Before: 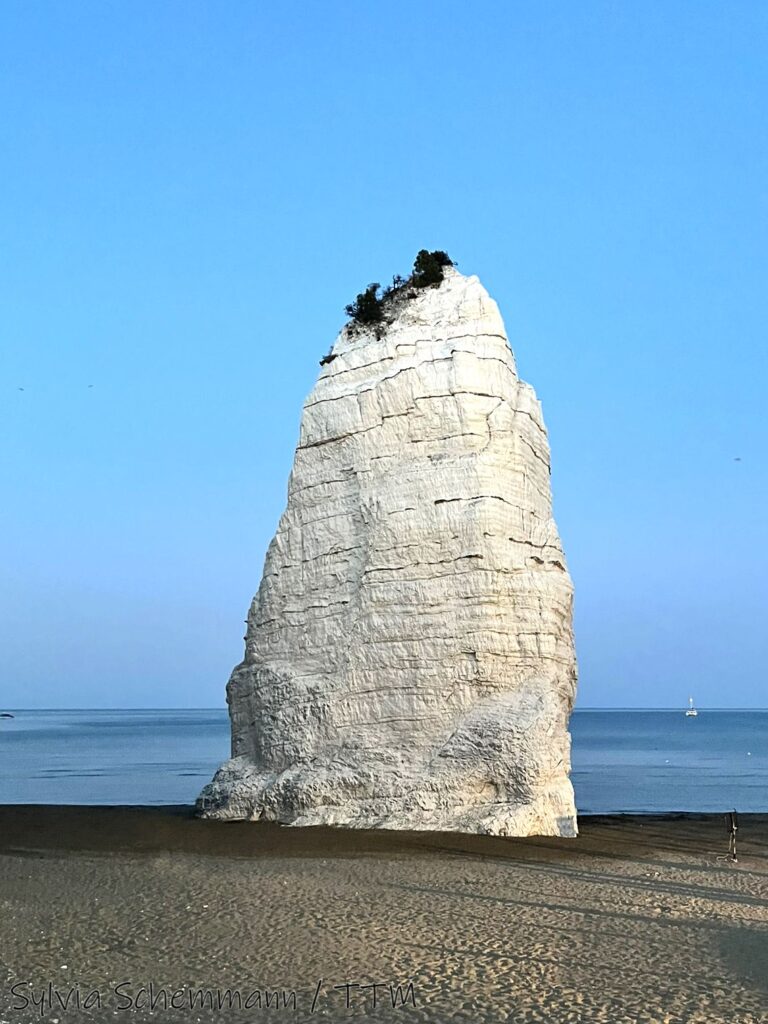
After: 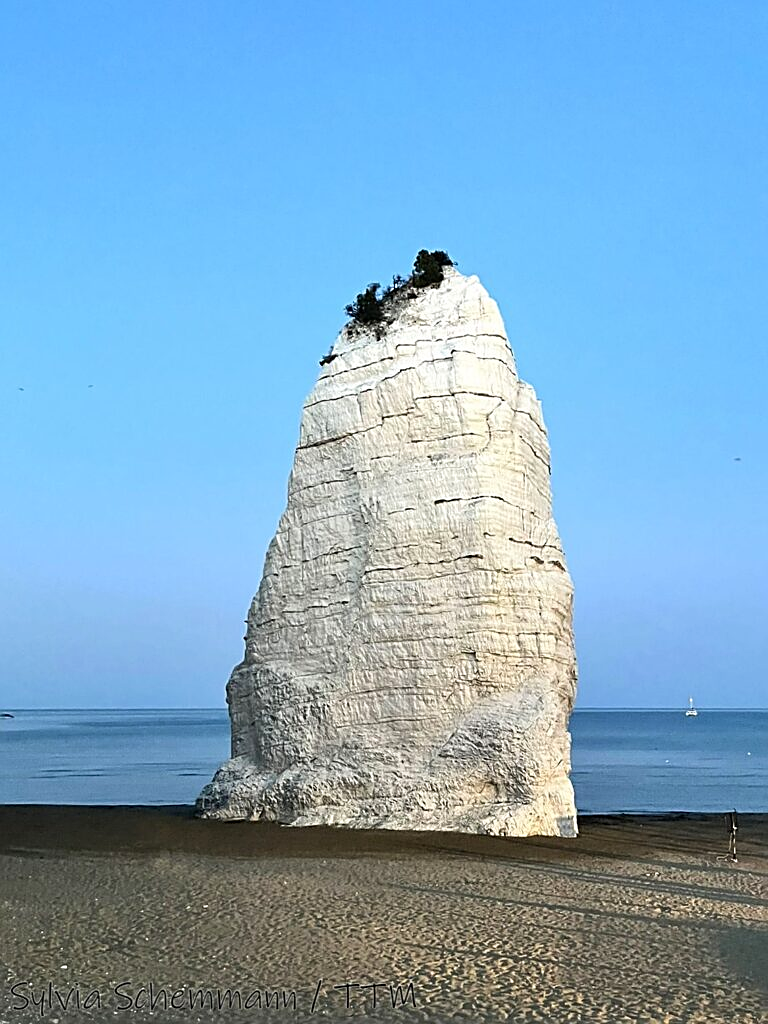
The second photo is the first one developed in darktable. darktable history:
velvia: strength 10%
sharpen: on, module defaults
